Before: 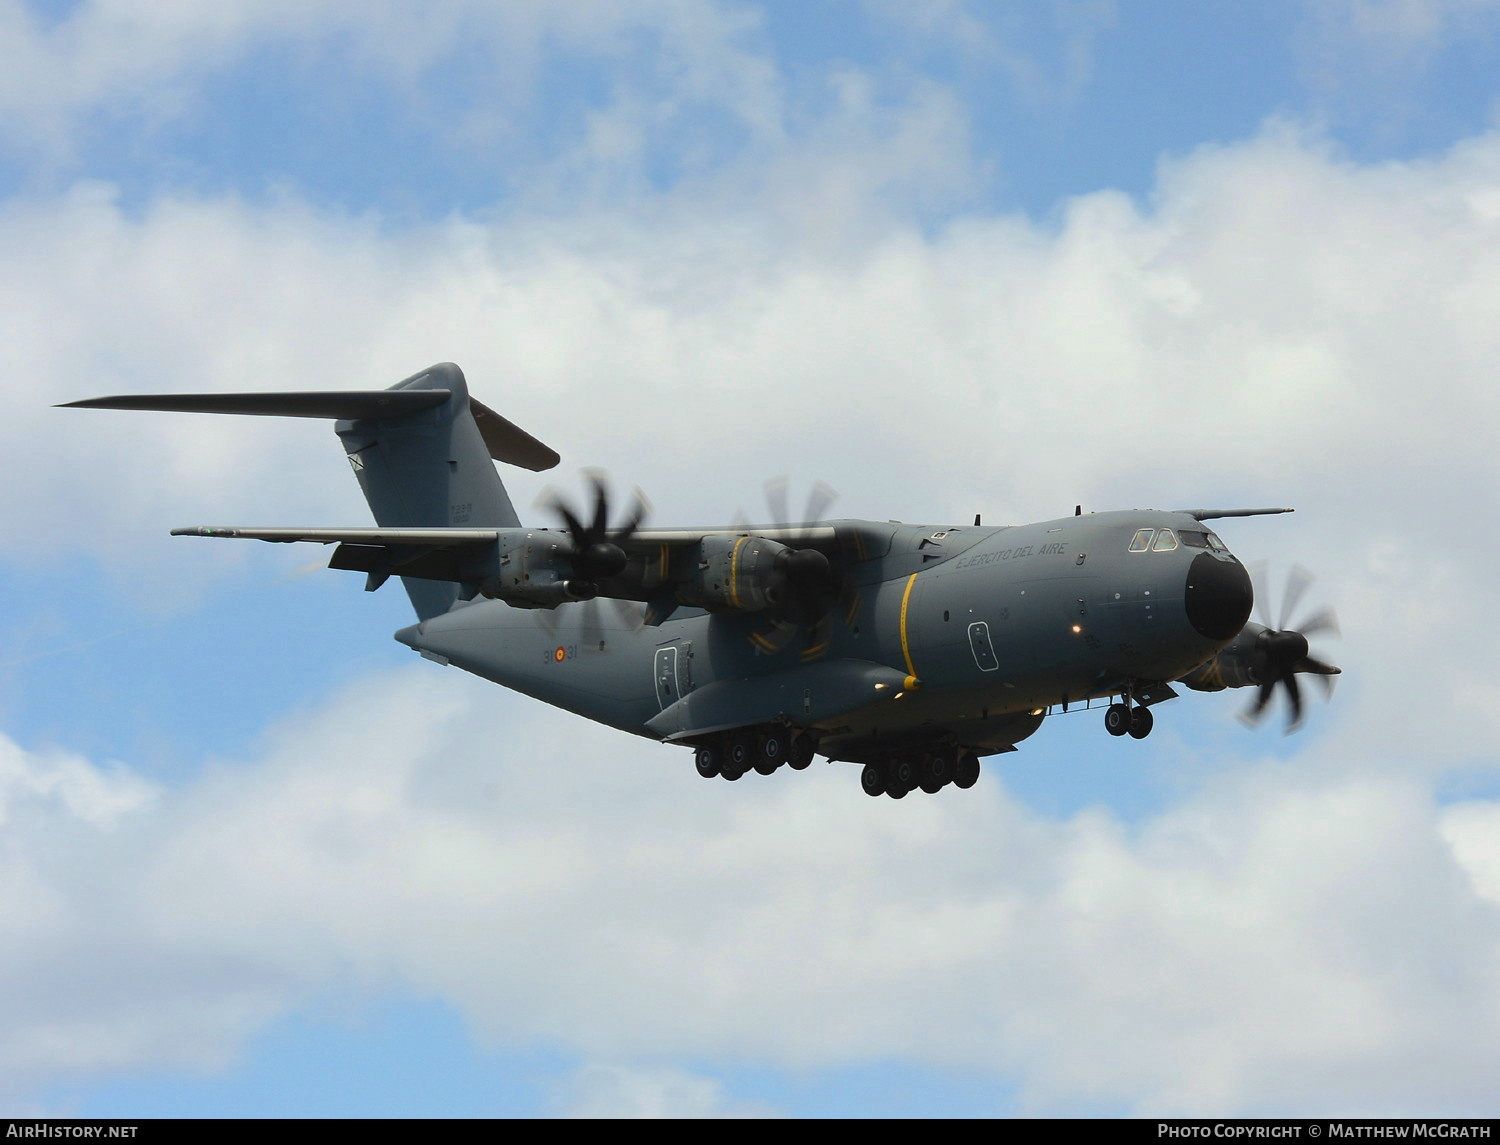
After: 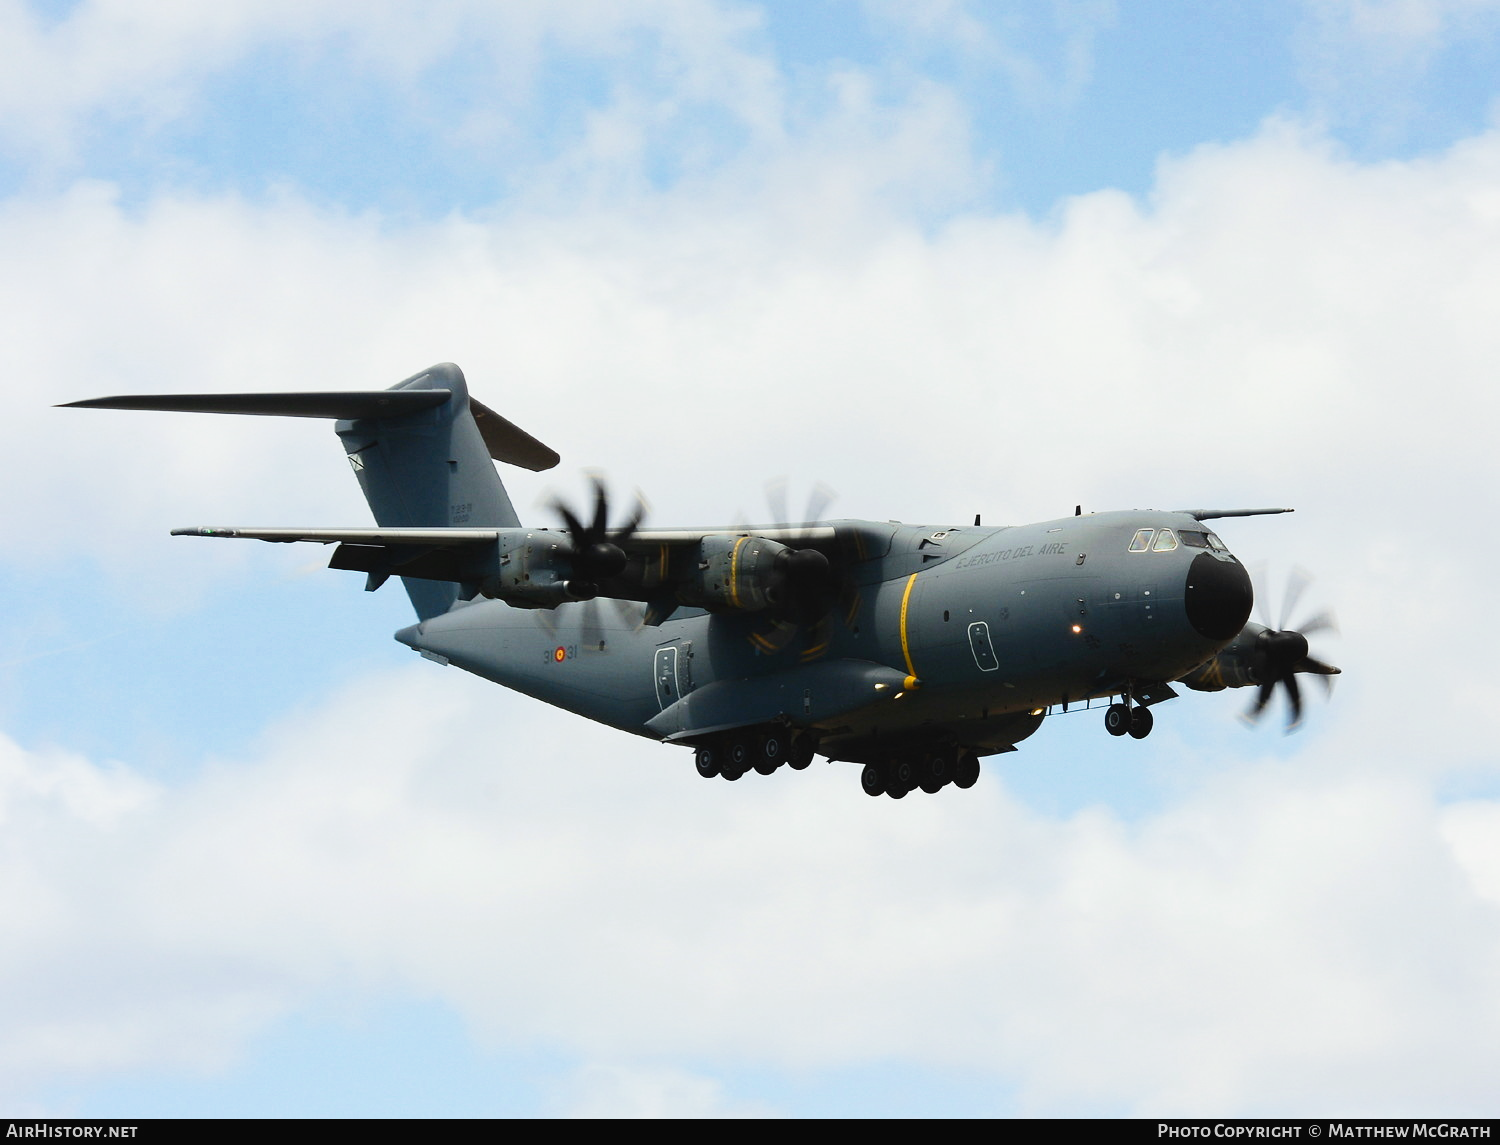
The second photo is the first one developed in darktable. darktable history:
tone curve: curves: ch0 [(0, 0.023) (0.087, 0.065) (0.184, 0.168) (0.45, 0.54) (0.57, 0.683) (0.706, 0.841) (0.877, 0.948) (1, 0.984)]; ch1 [(0, 0) (0.388, 0.369) (0.447, 0.447) (0.505, 0.5) (0.534, 0.535) (0.563, 0.563) (0.579, 0.59) (0.644, 0.663) (1, 1)]; ch2 [(0, 0) (0.301, 0.259) (0.385, 0.395) (0.492, 0.496) (0.518, 0.537) (0.583, 0.605) (0.673, 0.667) (1, 1)], preserve colors none
